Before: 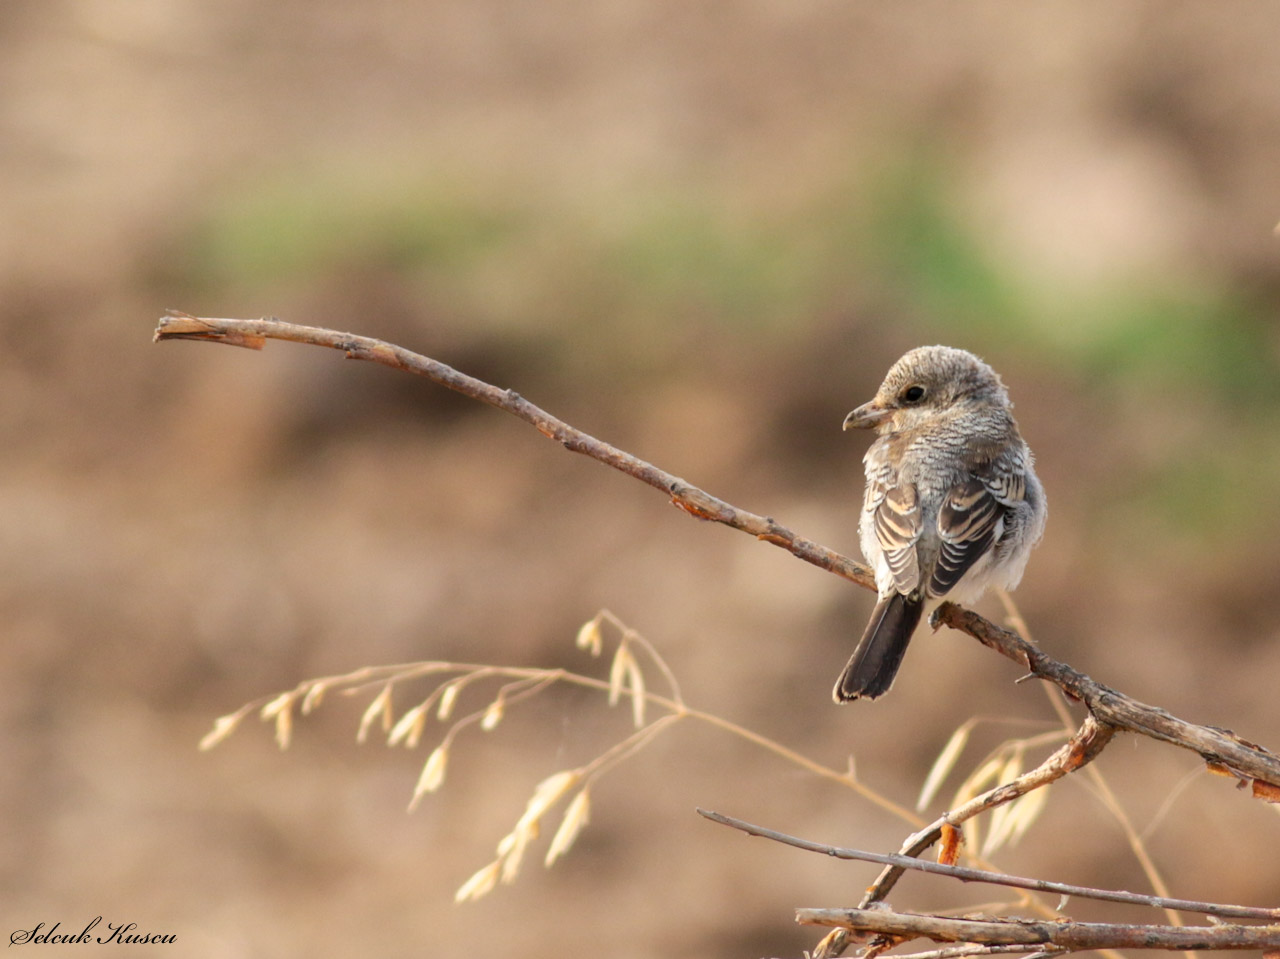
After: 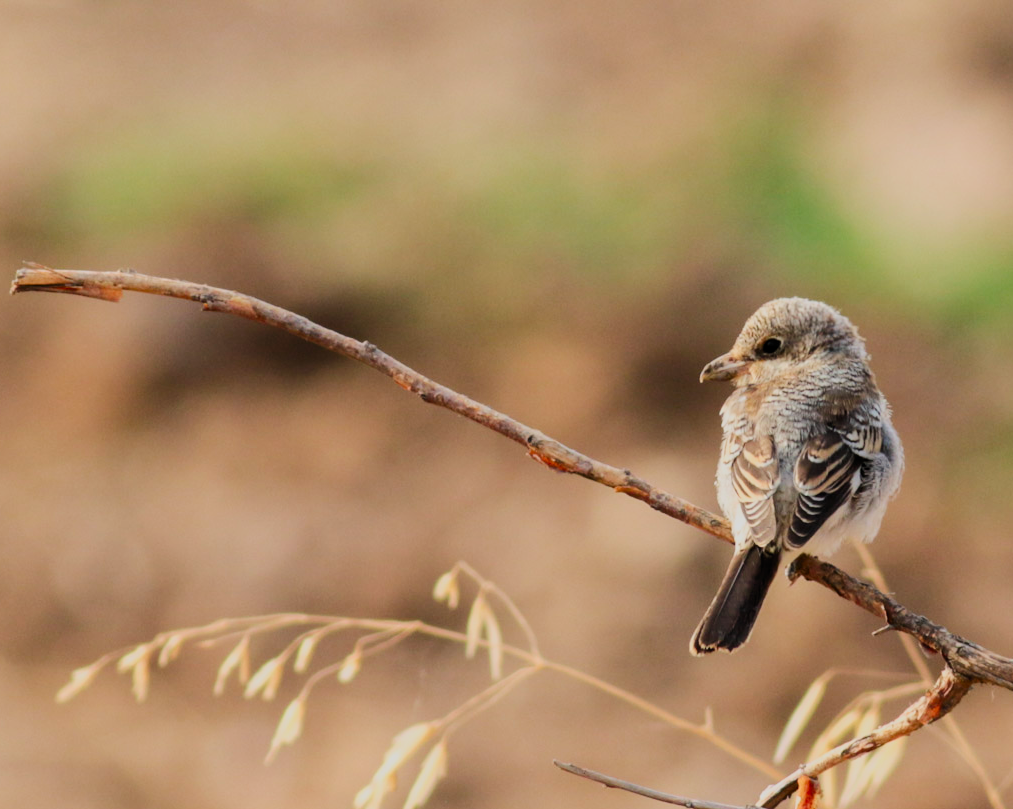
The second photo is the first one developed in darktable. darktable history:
filmic rgb: black relative exposure -6.67 EV, white relative exposure 4.56 EV, hardness 3.23, color science v5 (2021), contrast in shadows safe, contrast in highlights safe
crop: left 11.247%, top 5.092%, right 9.563%, bottom 10.474%
contrast brightness saturation: contrast 0.164, saturation 0.31
